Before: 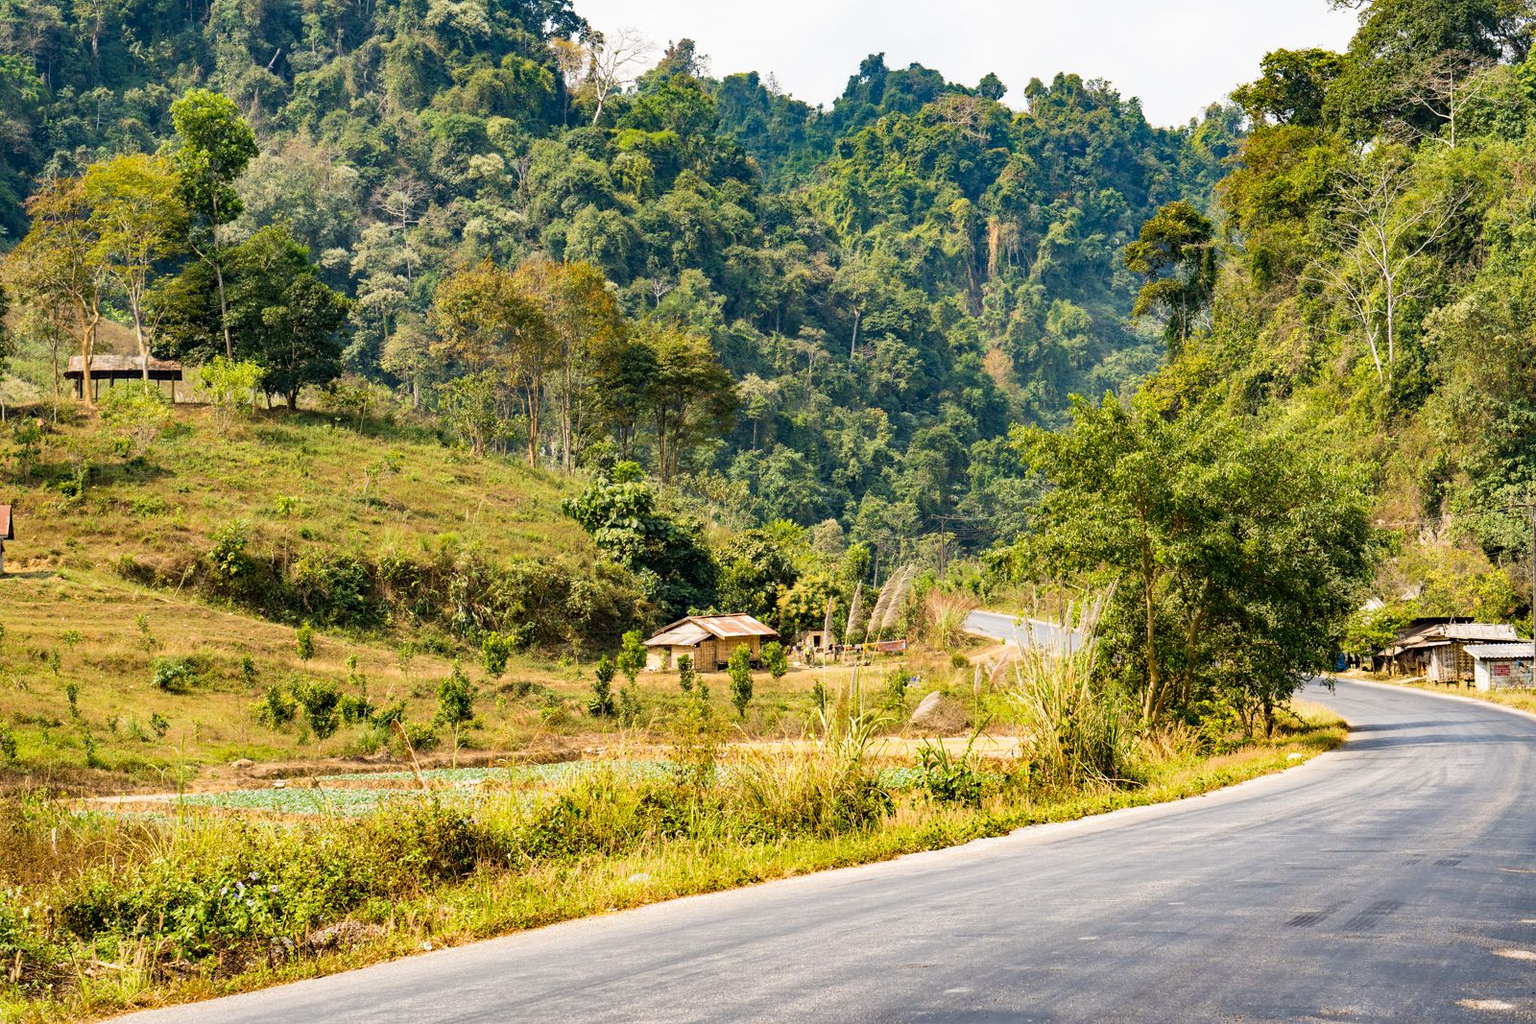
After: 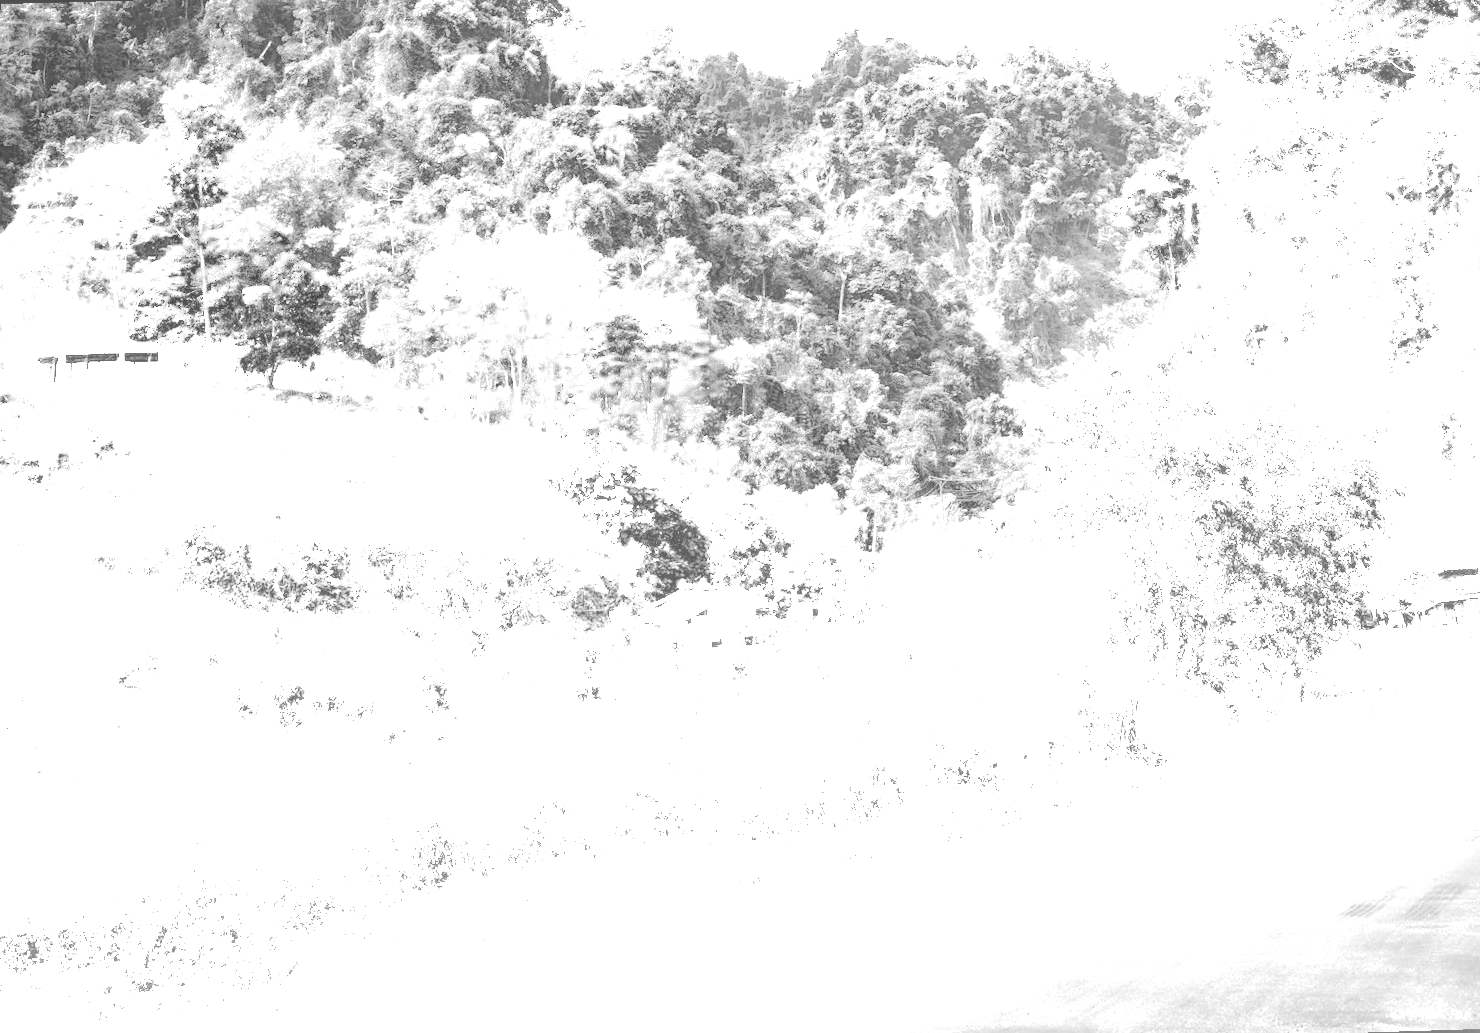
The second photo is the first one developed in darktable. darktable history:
color correction: highlights a* -0.137, highlights b* -5.91, shadows a* -0.137, shadows b* -0.137
white balance: red 8, blue 8
rotate and perspective: rotation -1.68°, lens shift (vertical) -0.146, crop left 0.049, crop right 0.912, crop top 0.032, crop bottom 0.96
local contrast: detail 130%
haze removal: strength 0.1, compatibility mode true, adaptive false
color balance rgb: shadows lift › chroma 2%, shadows lift › hue 247.2°, power › chroma 0.3%, power › hue 25.2°, highlights gain › chroma 3%, highlights gain › hue 60°, global offset › luminance 0.75%, perceptual saturation grading › global saturation 20%, perceptual saturation grading › highlights -20%, perceptual saturation grading › shadows 30%, global vibrance 20%
color calibration: illuminant custom, x 0.261, y 0.521, temperature 7054.11 K
monochrome: a 79.32, b 81.83, size 1.1
